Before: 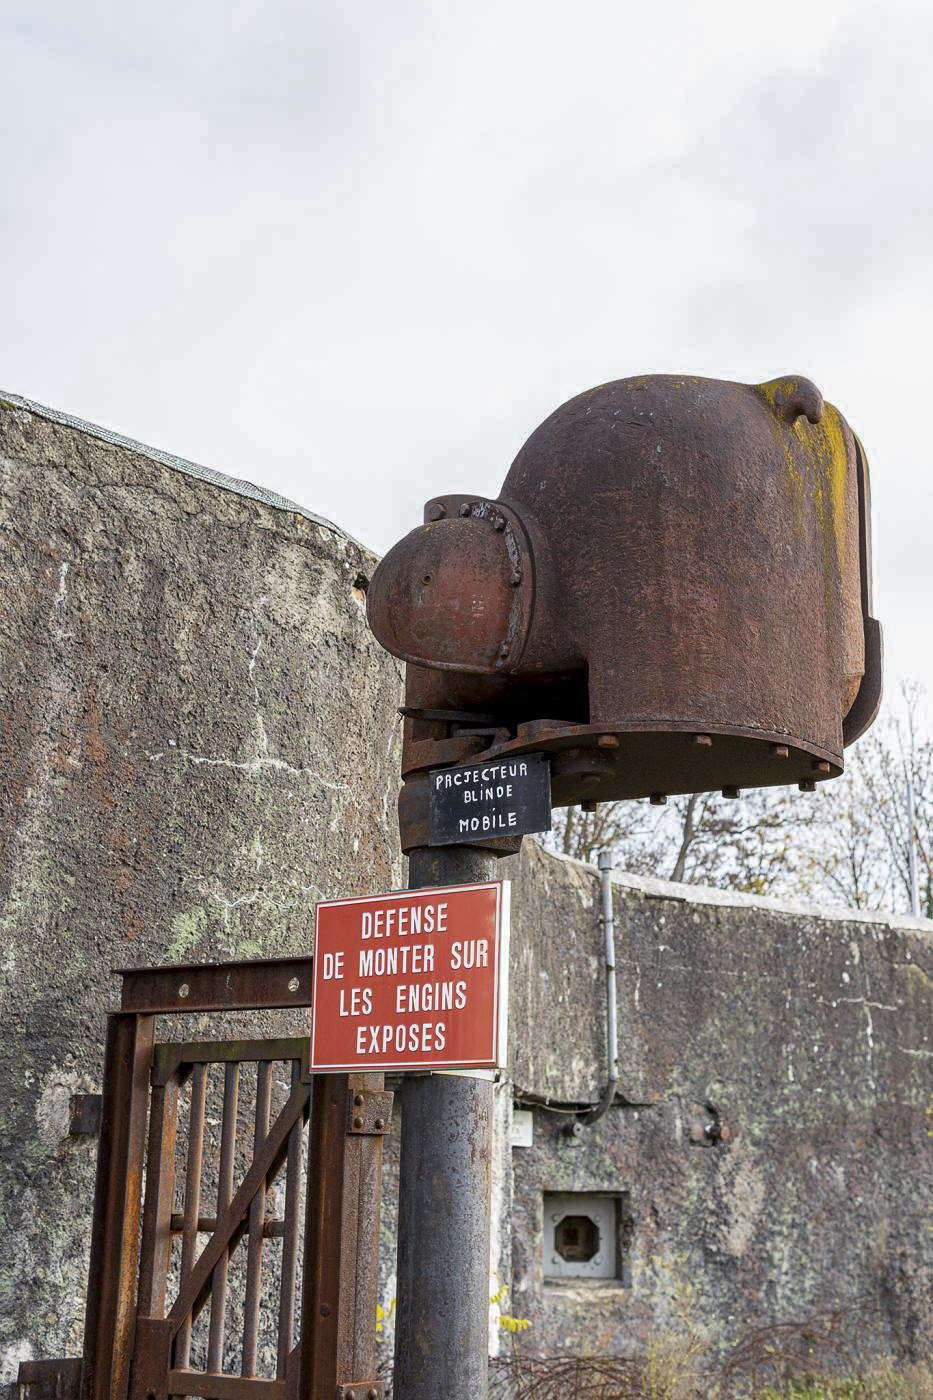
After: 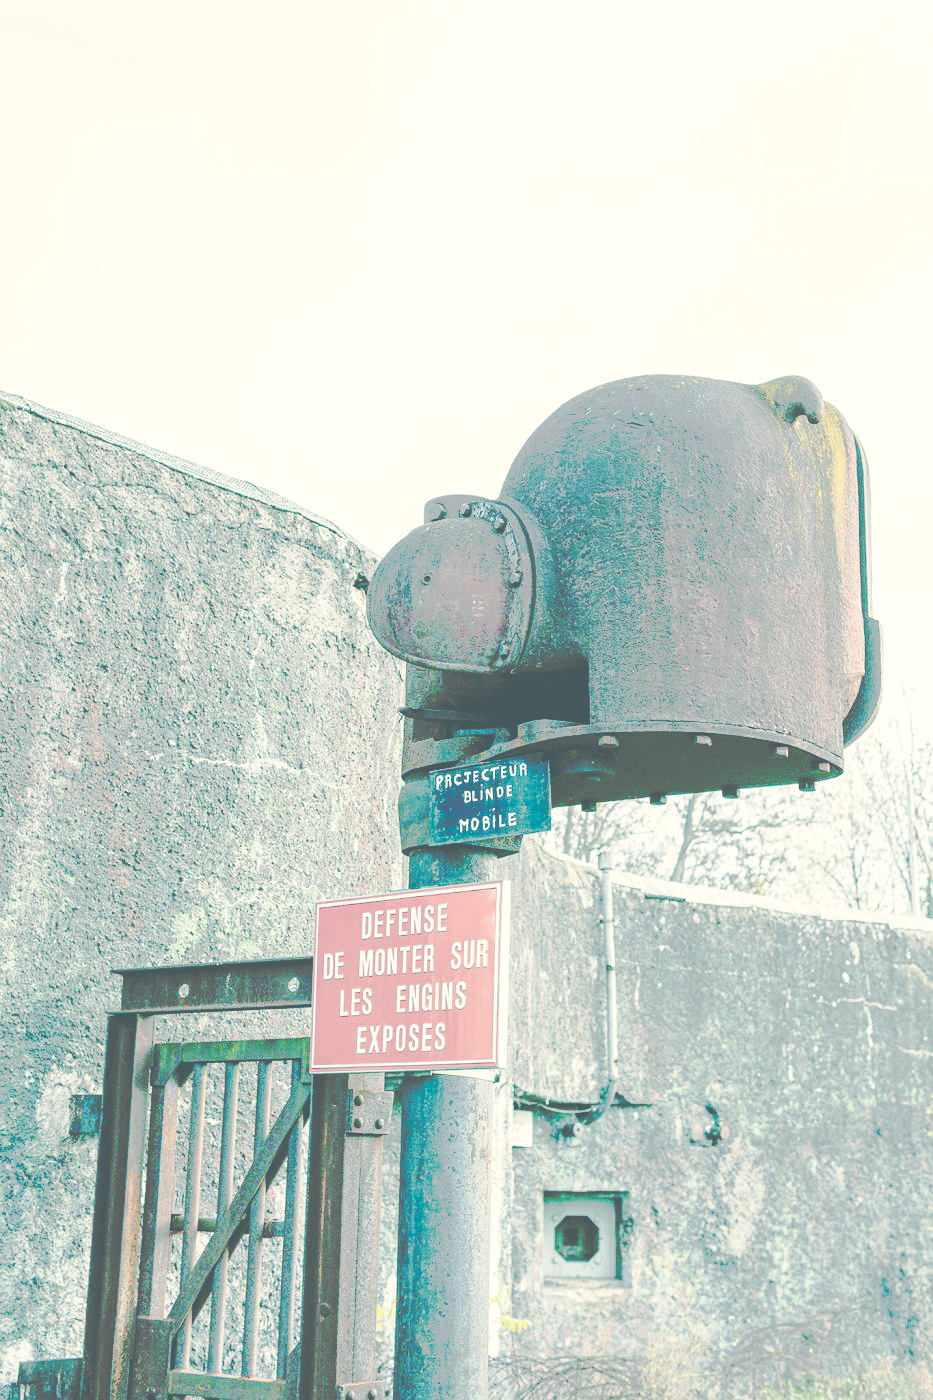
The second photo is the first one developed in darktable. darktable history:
tone curve: curves: ch0 [(0, 0) (0.003, 0.003) (0.011, 0.011) (0.025, 0.025) (0.044, 0.044) (0.069, 0.068) (0.1, 0.099) (0.136, 0.134) (0.177, 0.175) (0.224, 0.222) (0.277, 0.274) (0.335, 0.331) (0.399, 0.394) (0.468, 0.463) (0.543, 0.691) (0.623, 0.746) (0.709, 0.804) (0.801, 0.865) (0.898, 0.931) (1, 1)], preserve colors none
color look up table: target L [98.97, 98.6, 98.11, 94.32, 90, 93.67, 95.59, 93.44, 87.82, 90.29, 84.46, 73.66, 68.13, 64.51, 48.61, 200, 98.35, 89.59, 86.54, 87.17, 80.78, 75.92, 78.84, 75.65, 56.91, 67.48, 51.92, 44.36, 41.57, 98.87, 98.4, 94.89, 84.47, 81.46, 80.64, 76.71, 63.97, 58.03, 60.57, 59.33, 59.37, 56.24, 43.65, 34.71, 99.08, 92.05, 87.3, 84.67, 63.52], target a [-2.275, -6.881, -7.804, -27.25, -53.3, -26.57, -15.9, -1.794, -46.76, -19.92, -61.04, -23.92, -43.18, -34, -22.85, 0, -4.186, 11.57, 6.193, 10.57, 30.58, 32.2, 26.73, 0.836, 50.05, -8.674, 42.7, 11.86, -5.824, -0.973, 0.093, 6.55, 28.06, 21.64, 3.376, -9.518, 61.83, 54.81, -4.1, 19.59, 1.116, -10.03, 21.36, 7.588, -1.551, -26.46, -43.99, -18.21, -20.75], target b [10.22, 30.88, 35.66, 2.294, 14.52, 22.39, 17.76, 31.96, 9.488, 50.64, 45.58, 20.45, 23.48, 1.704, 9.124, 0, 19.99, 14.56, 46.52, 12.08, 1.048, 34.63, 17.58, 22.93, -11.2, 3.847, 4.045, -2.211, 0.5, 8.061, 6.876, 1.342, -13.34, -3.03, 0.677, -25.48, -43.75, -30.2, -46.89, -29.97, -15.45, -18.74, -24.33, -28.96, 7.327, 2.601, -8.951, -7.122, -10.11], num patches 49
